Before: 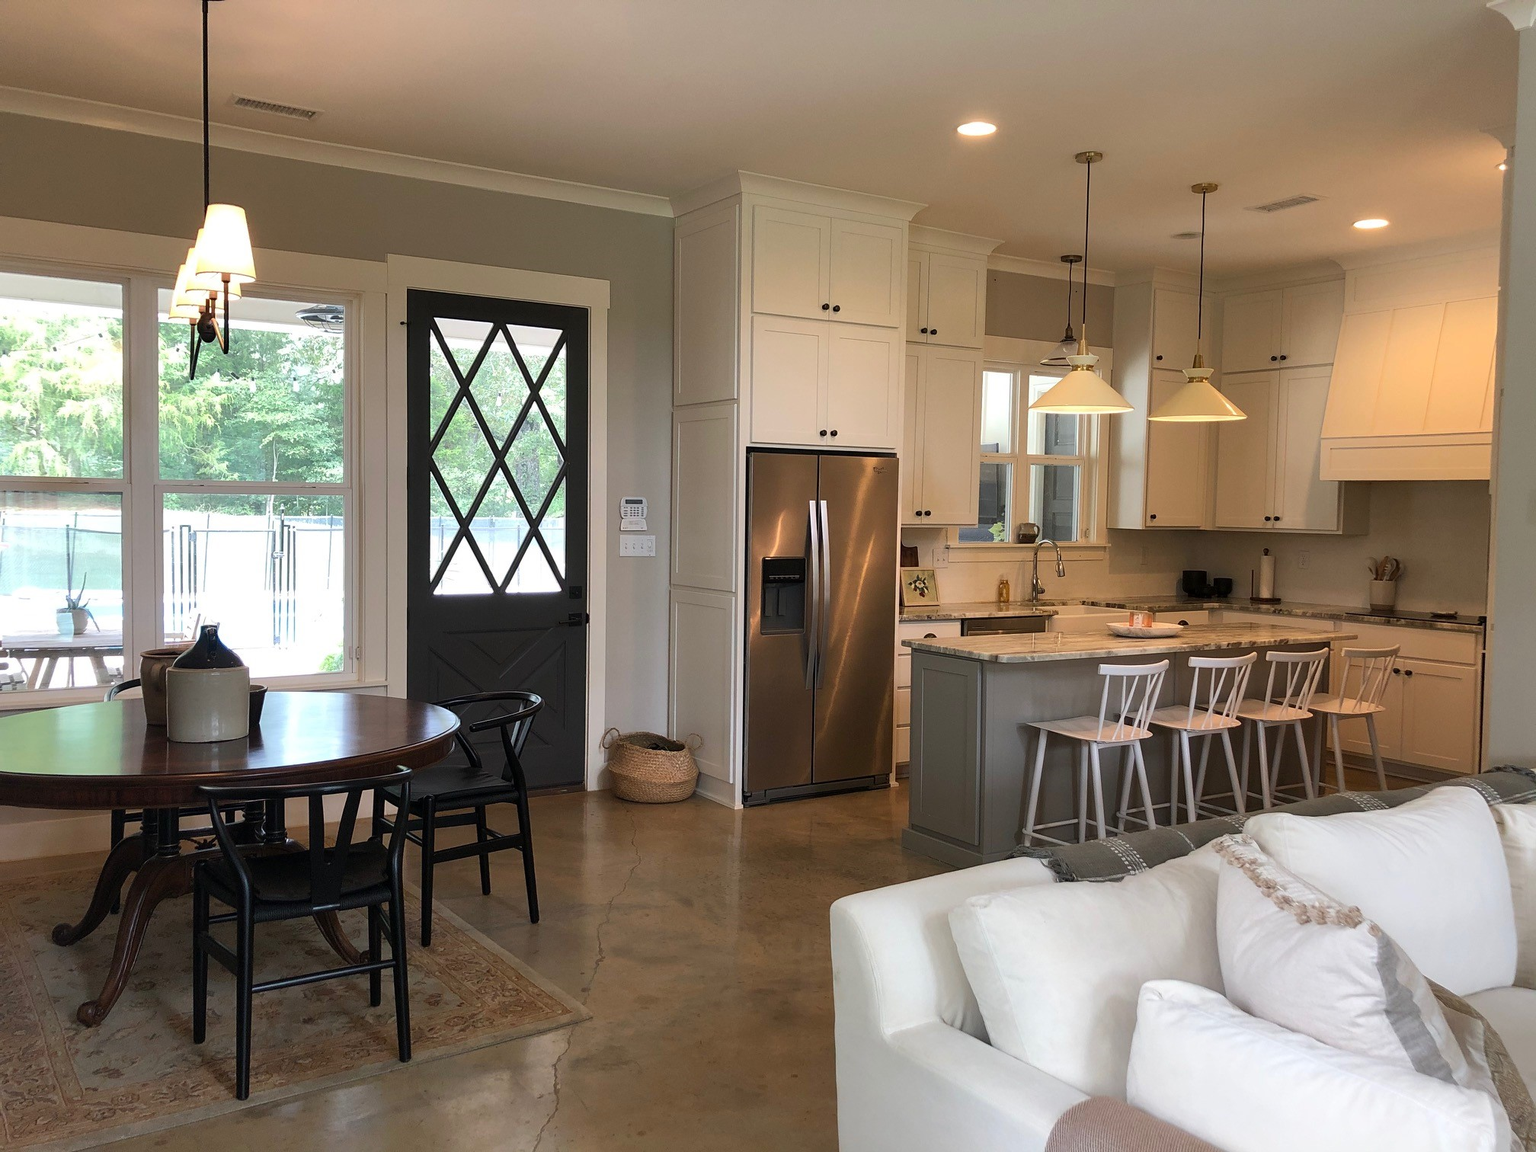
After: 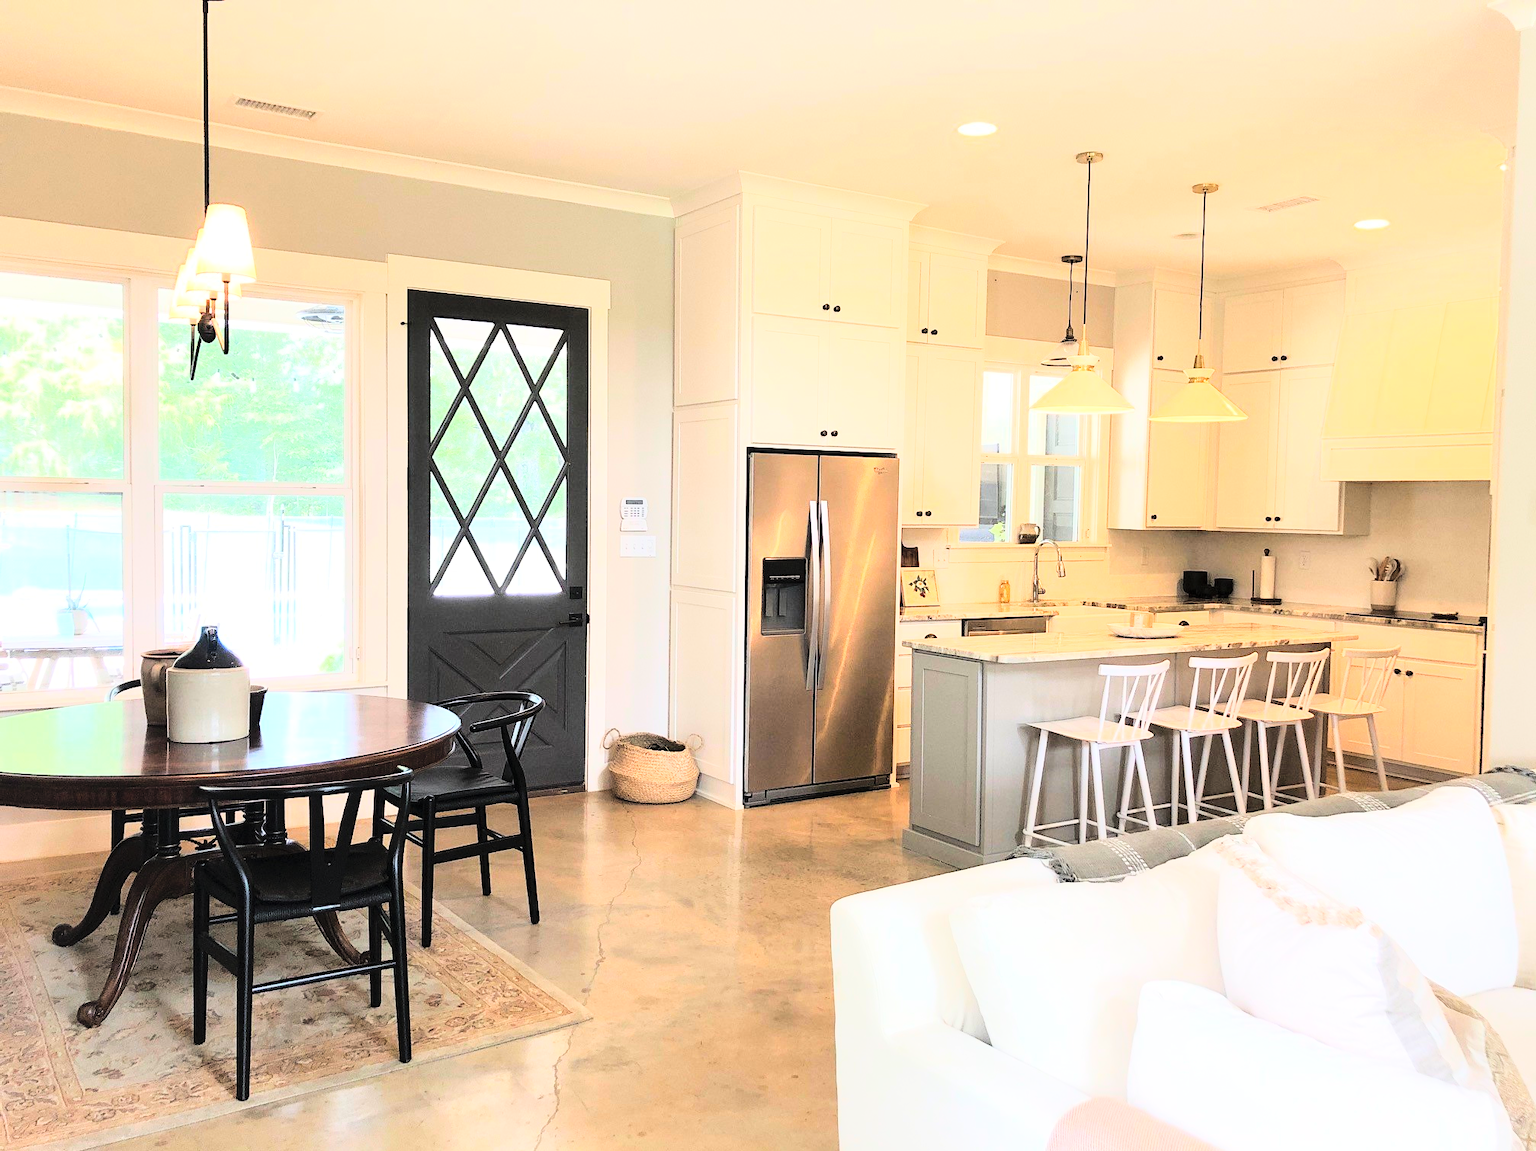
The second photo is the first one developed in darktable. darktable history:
tone equalizer: -7 EV 0.144 EV, -6 EV 0.604 EV, -5 EV 1.13 EV, -4 EV 1.29 EV, -3 EV 1.18 EV, -2 EV 0.6 EV, -1 EV 0.161 EV, edges refinement/feathering 500, mask exposure compensation -1.57 EV, preserve details no
contrast brightness saturation: brightness 0.144
base curve: curves: ch0 [(0, 0) (0.008, 0.007) (0.022, 0.029) (0.048, 0.089) (0.092, 0.197) (0.191, 0.399) (0.275, 0.534) (0.357, 0.65) (0.477, 0.78) (0.542, 0.833) (0.799, 0.973) (1, 1)]
